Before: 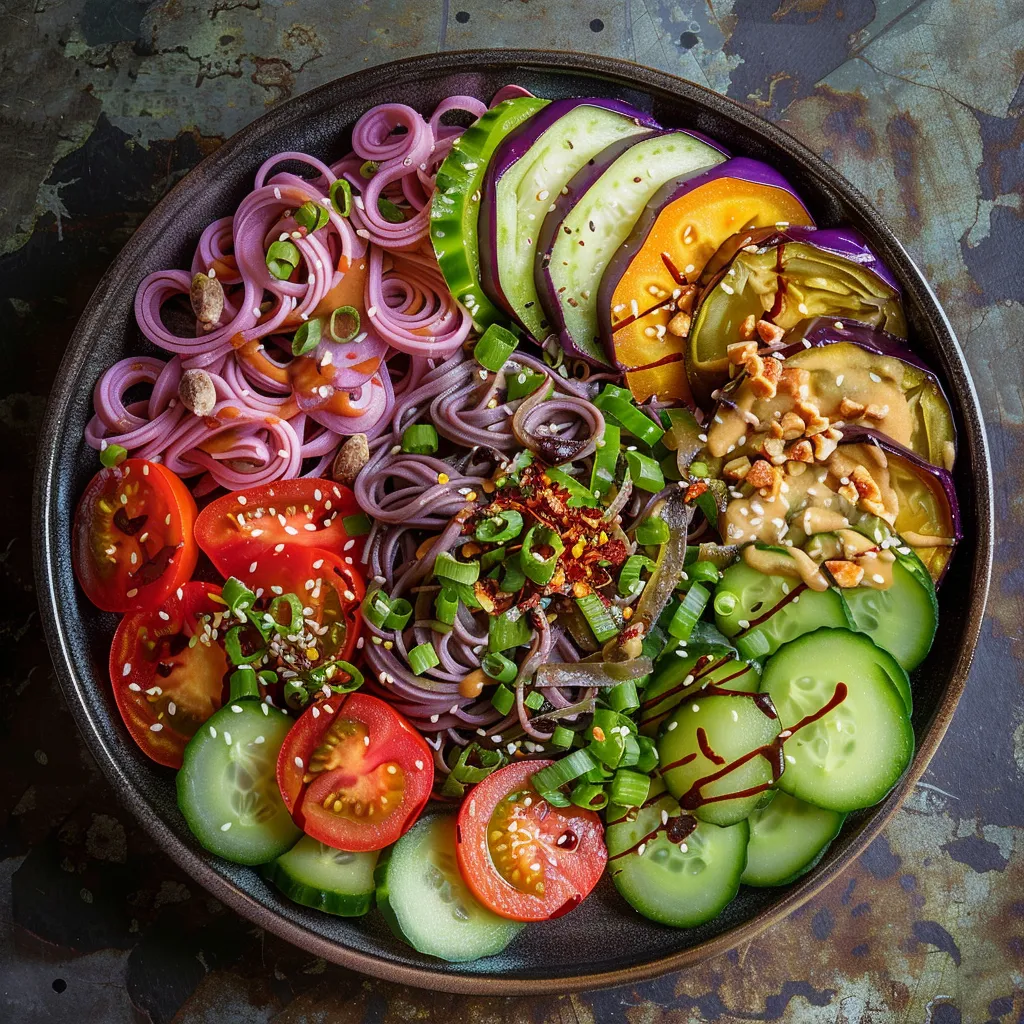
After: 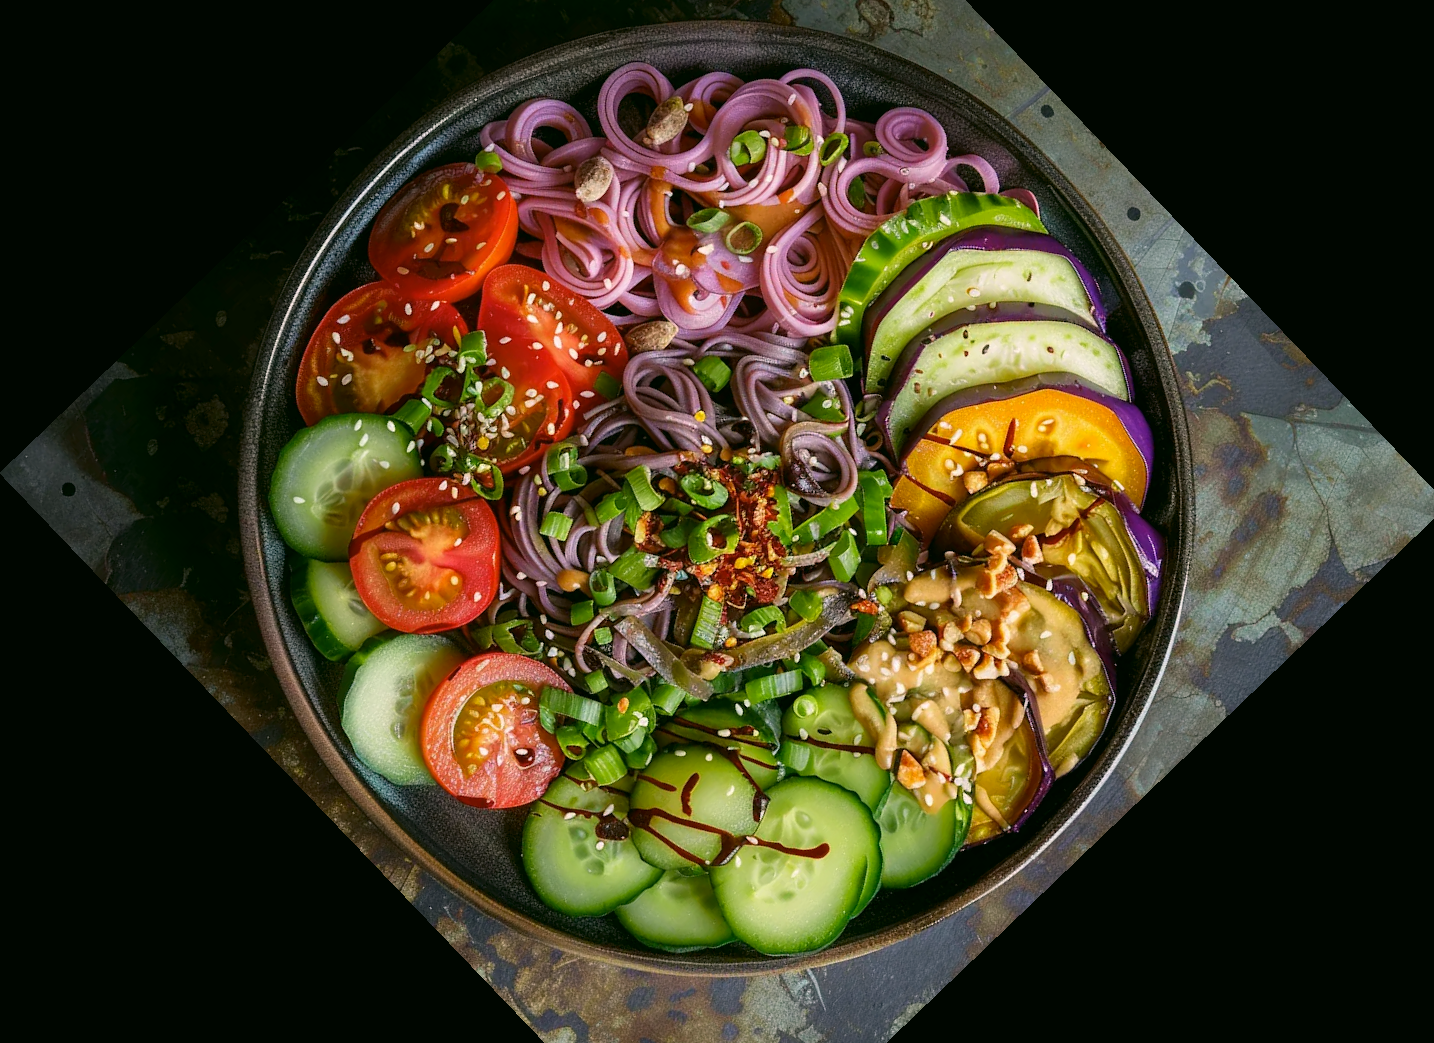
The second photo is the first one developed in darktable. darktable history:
crop and rotate: angle -46.26°, top 16.234%, right 0.912%, bottom 11.704%
color correction: highlights a* 4.02, highlights b* 4.98, shadows a* -7.55, shadows b* 4.98
white balance: emerald 1
